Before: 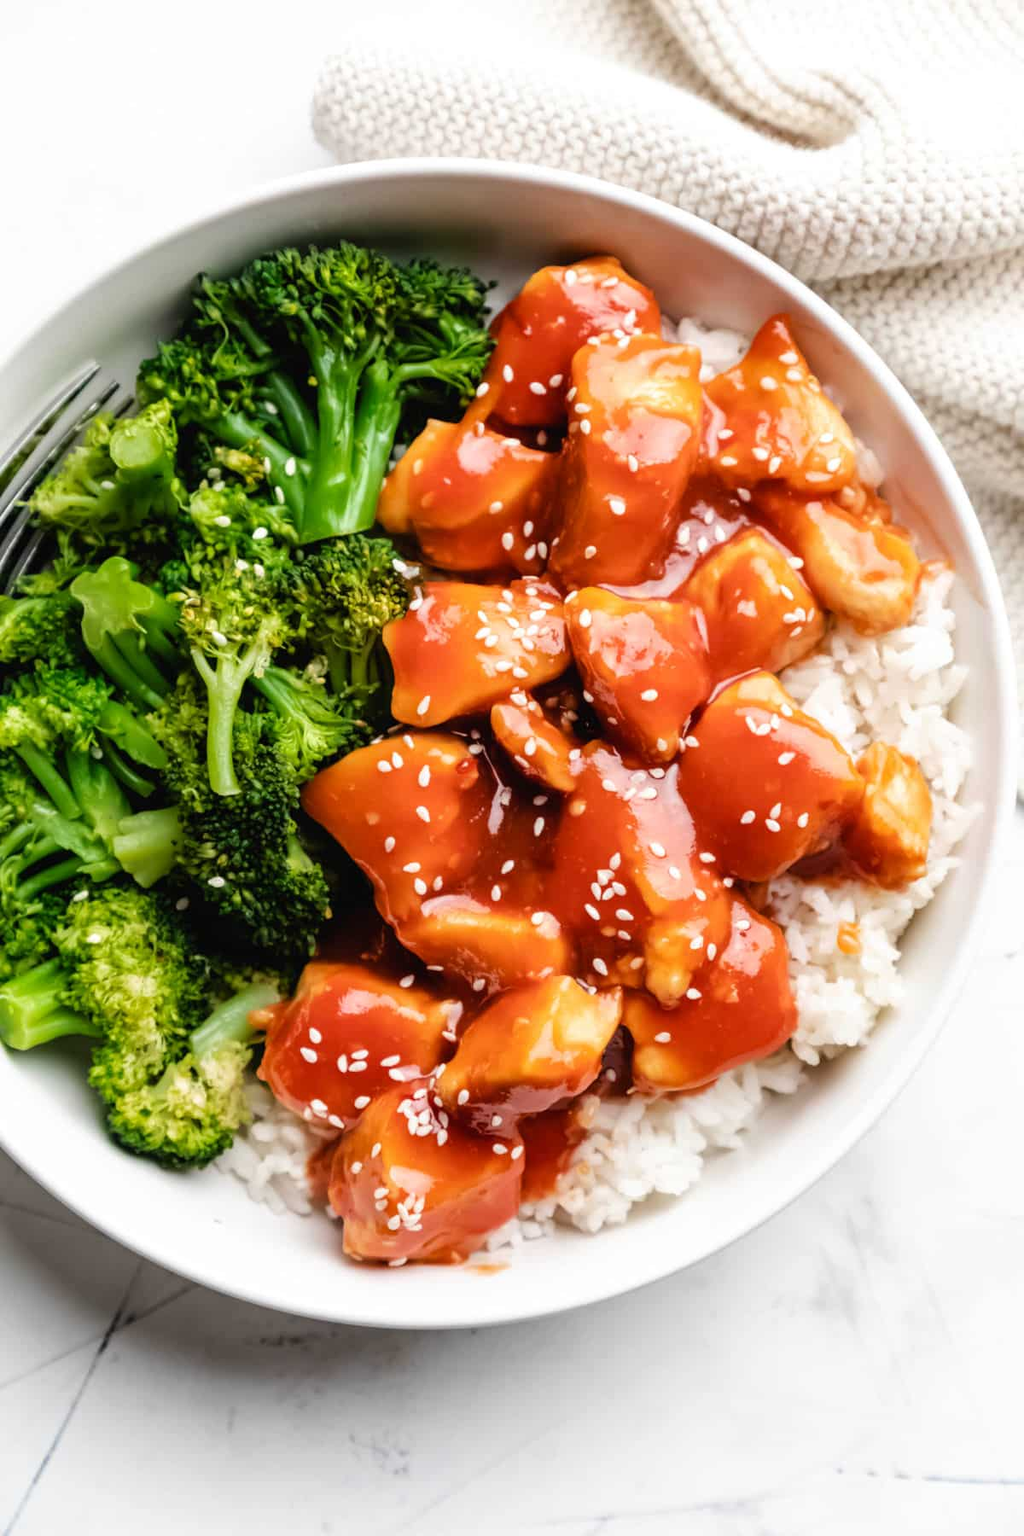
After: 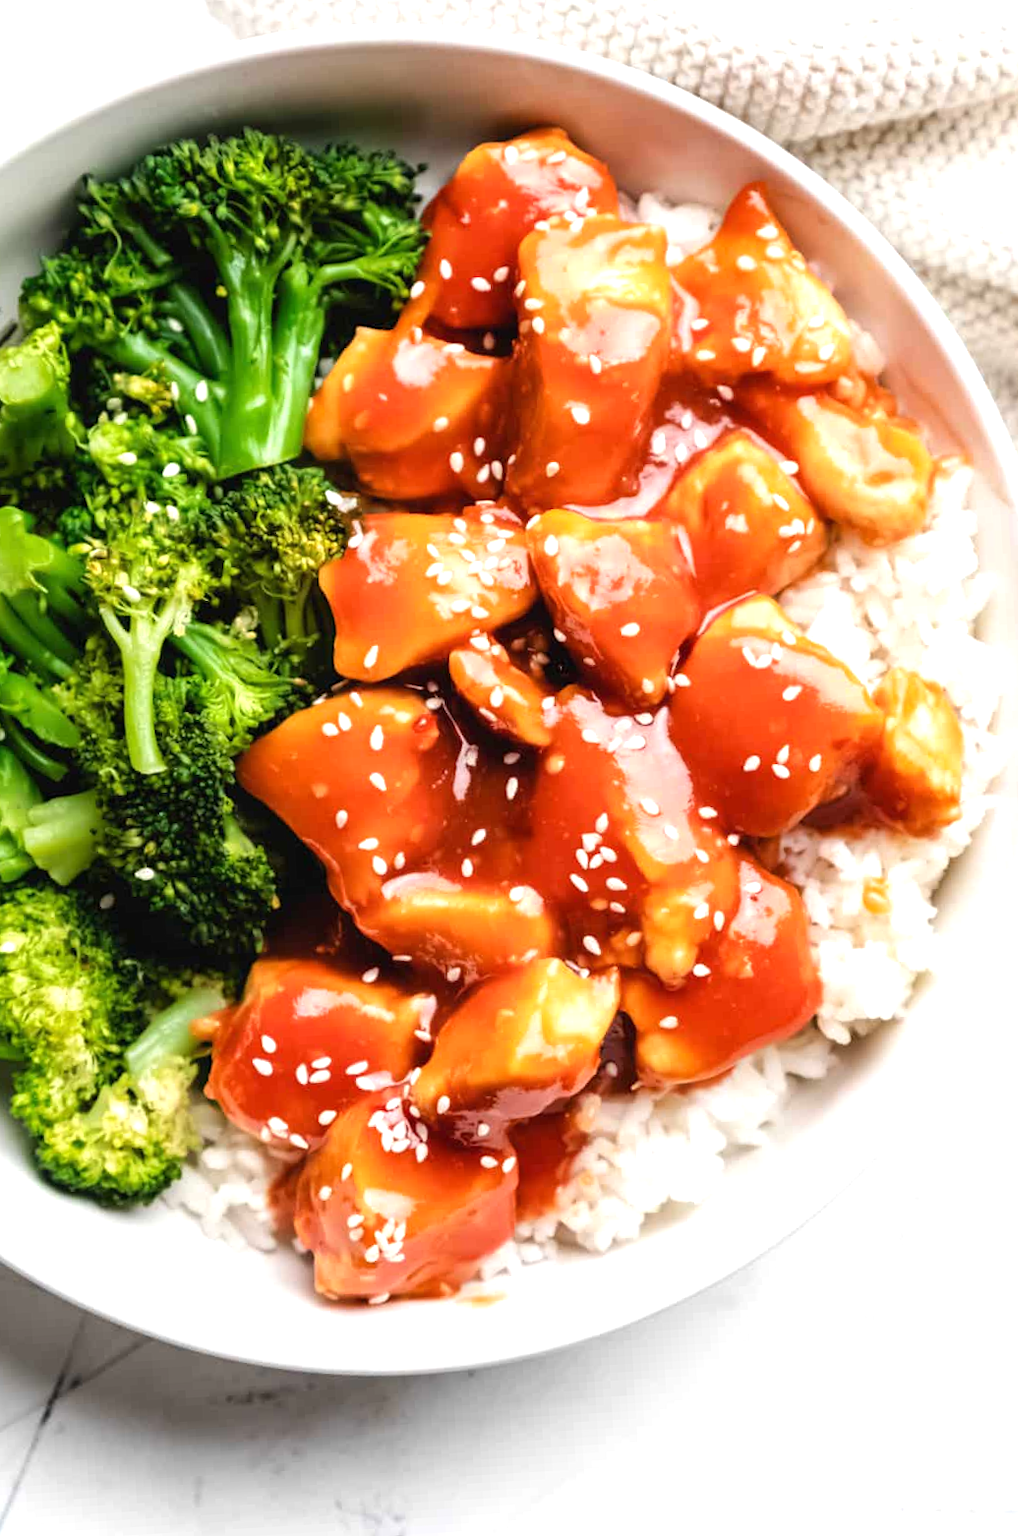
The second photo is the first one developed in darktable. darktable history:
exposure: black level correction 0, exposure 0.499 EV, compensate exposure bias true, compensate highlight preservation false
crop and rotate: angle 3.38°, left 6.108%, top 5.673%
